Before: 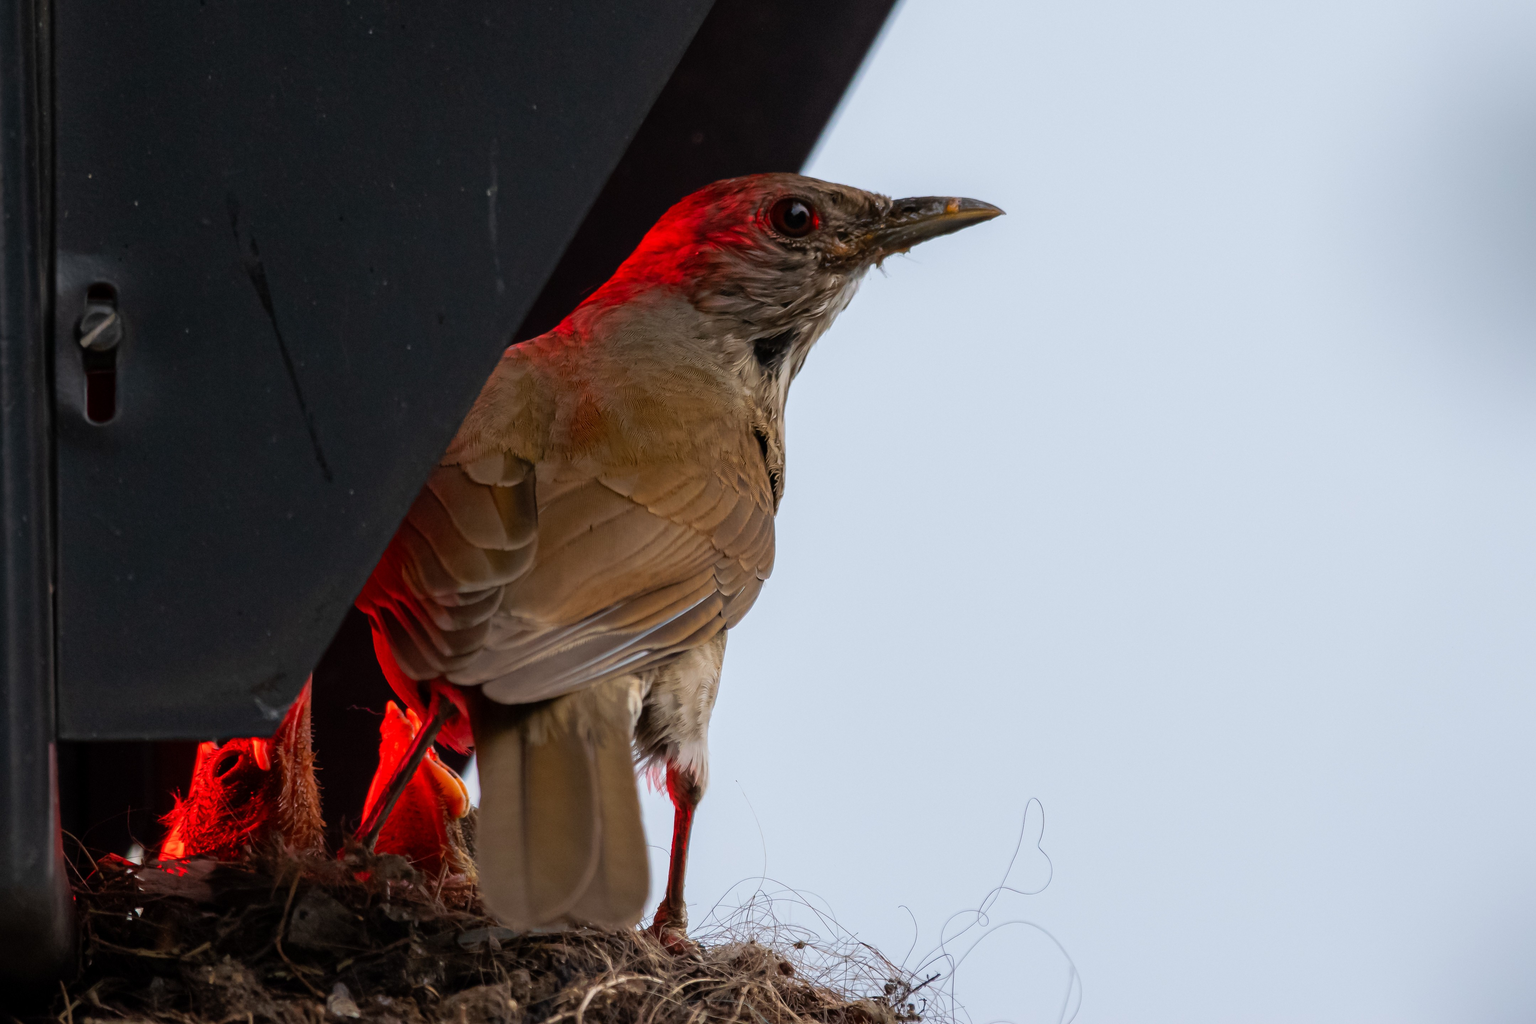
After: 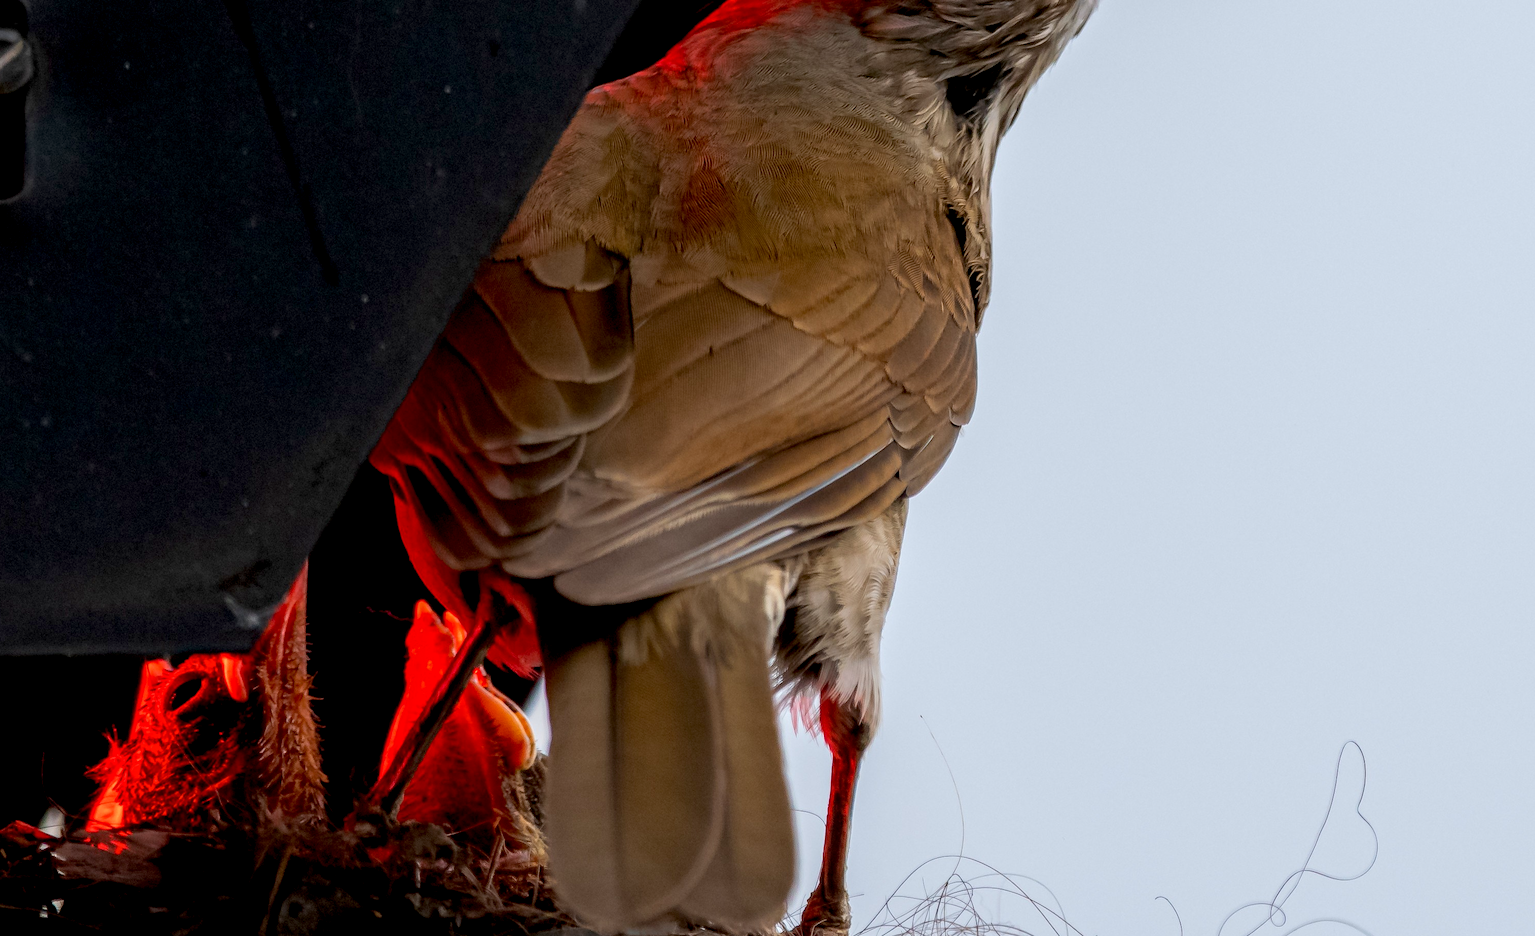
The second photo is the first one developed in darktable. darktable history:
crop: left 6.469%, top 27.885%, right 24.346%, bottom 8.8%
exposure: black level correction 0.009, compensate highlight preservation false
local contrast: on, module defaults
